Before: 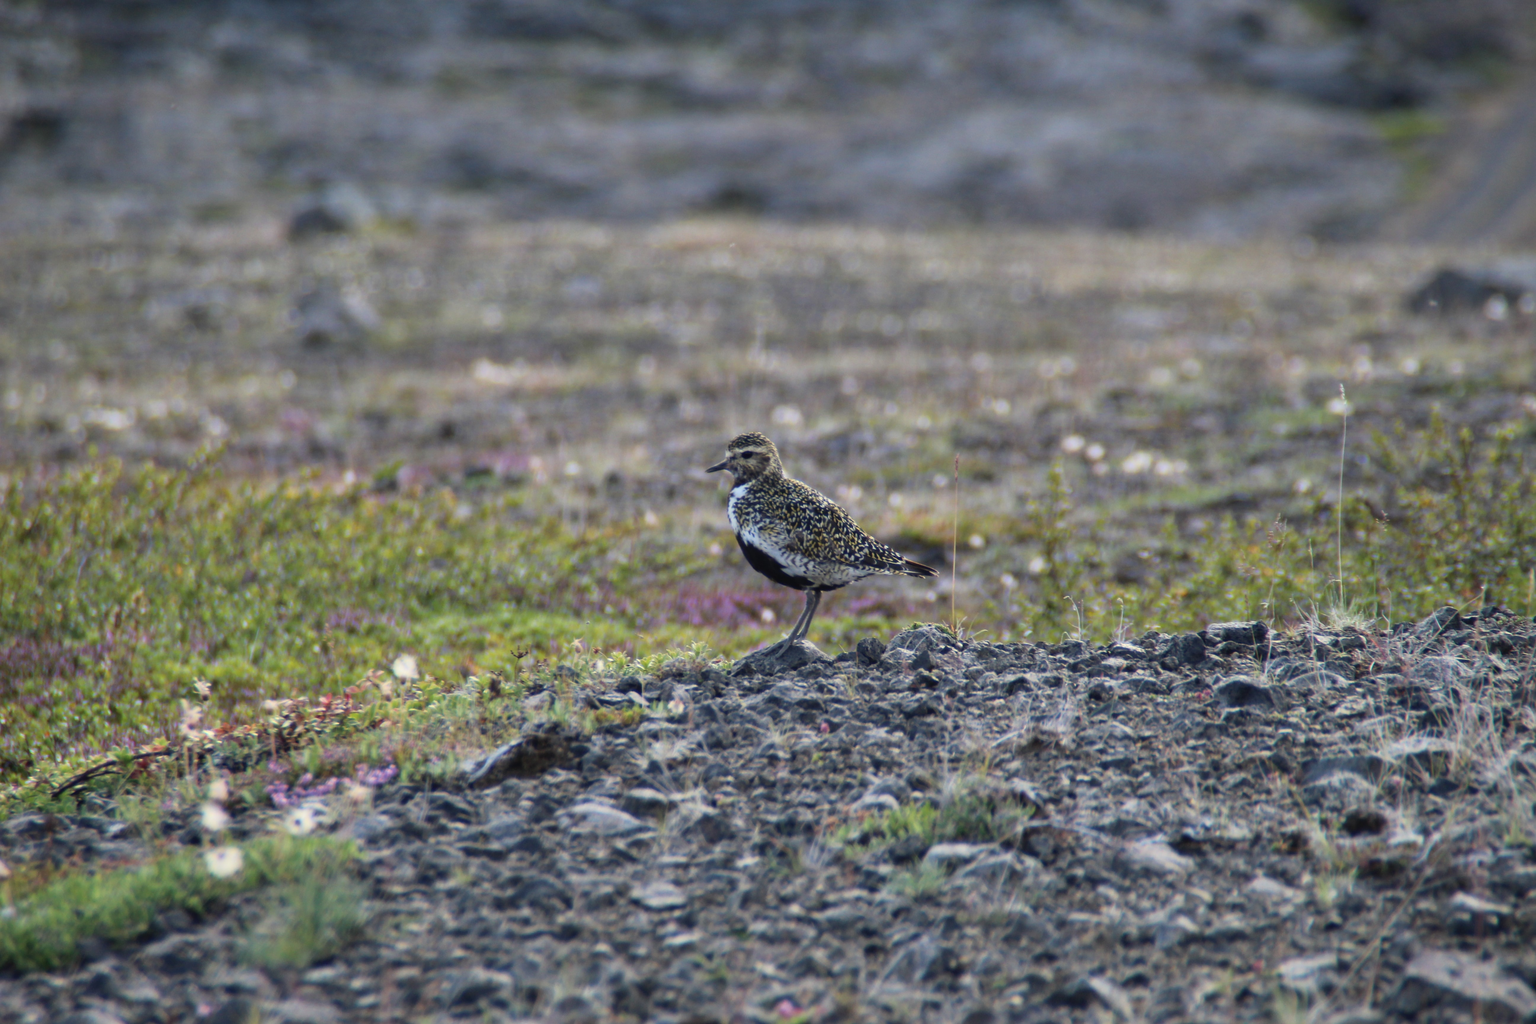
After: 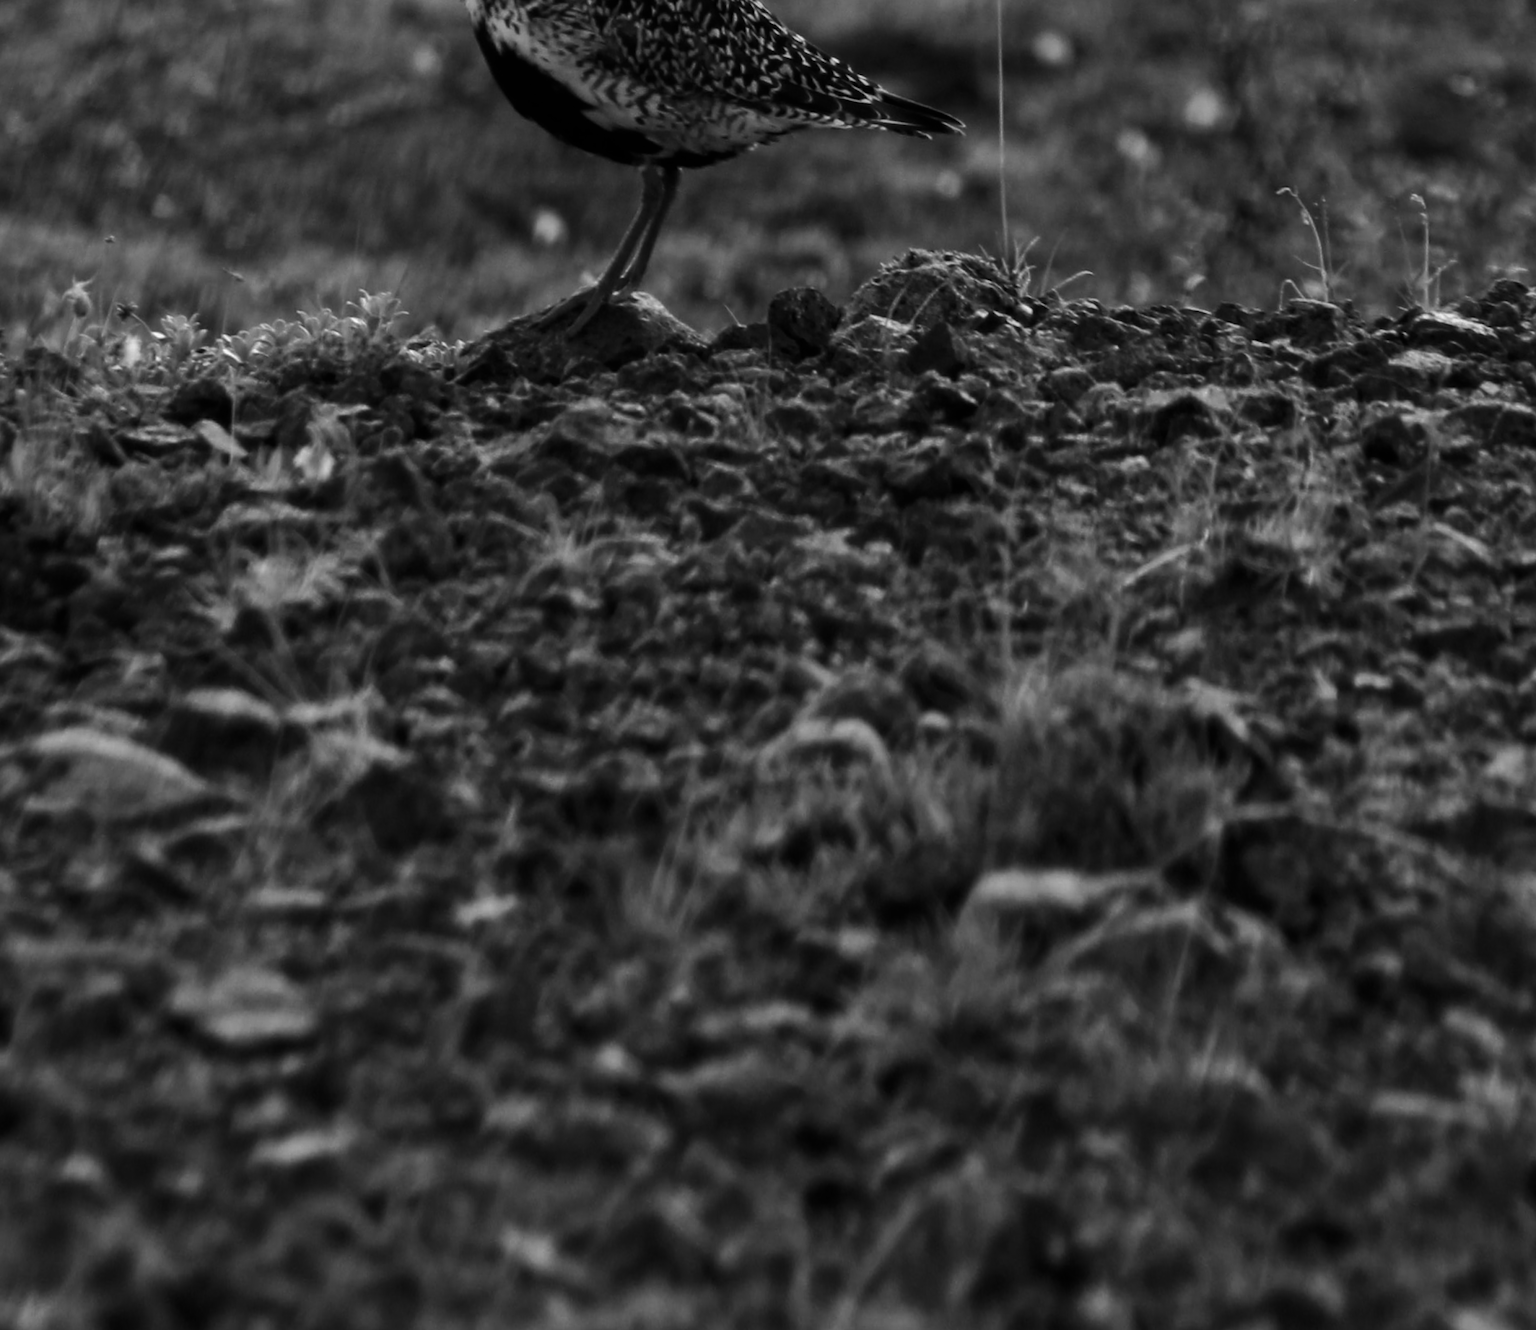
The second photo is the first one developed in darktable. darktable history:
rotate and perspective: rotation 0.72°, lens shift (vertical) -0.352, lens shift (horizontal) -0.051, crop left 0.152, crop right 0.859, crop top 0.019, crop bottom 0.964
contrast brightness saturation: brightness -0.52
monochrome: on, module defaults
crop: left 29.672%, top 41.786%, right 20.851%, bottom 3.487%
